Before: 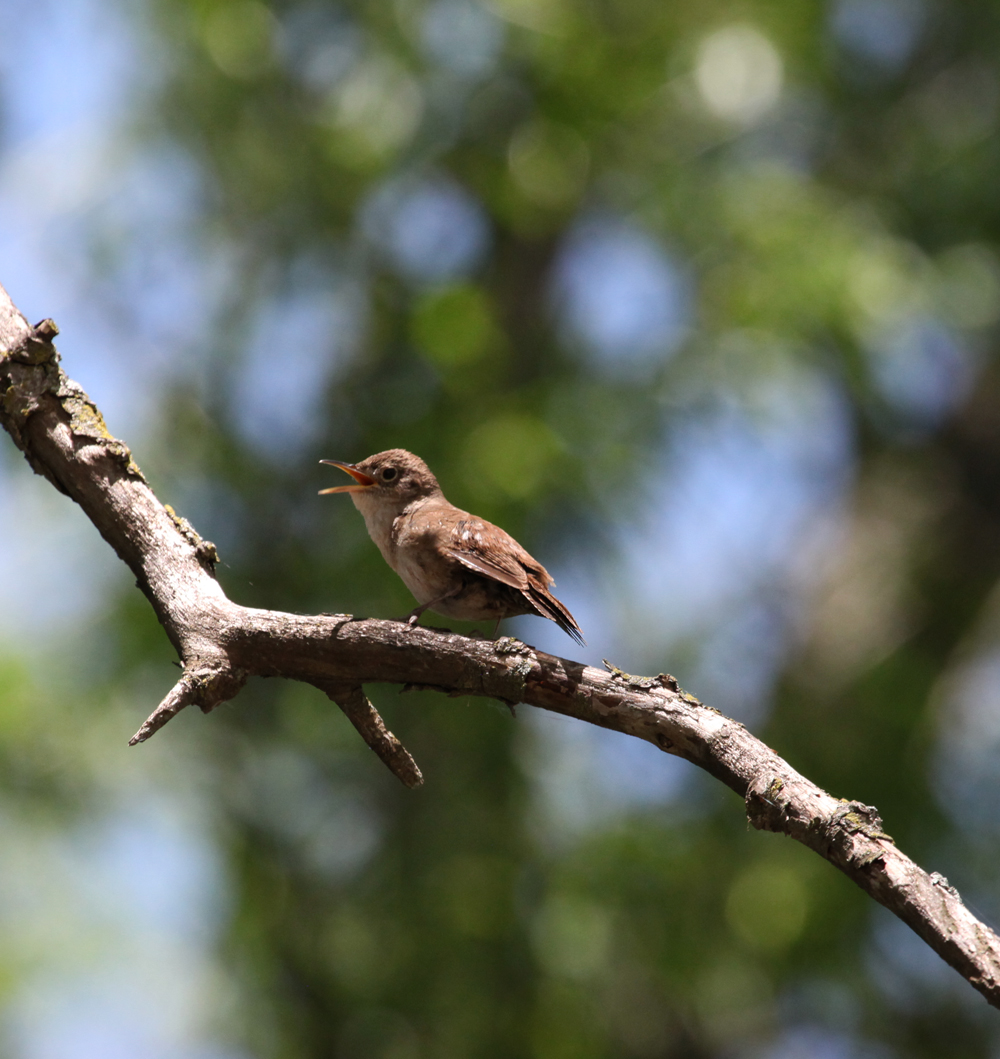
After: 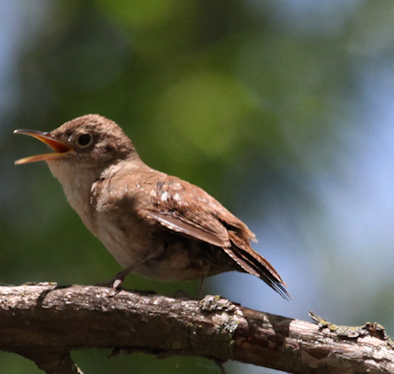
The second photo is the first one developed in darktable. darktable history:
rotate and perspective: rotation -3.52°, crop left 0.036, crop right 0.964, crop top 0.081, crop bottom 0.919
crop: left 30%, top 30%, right 30%, bottom 30%
